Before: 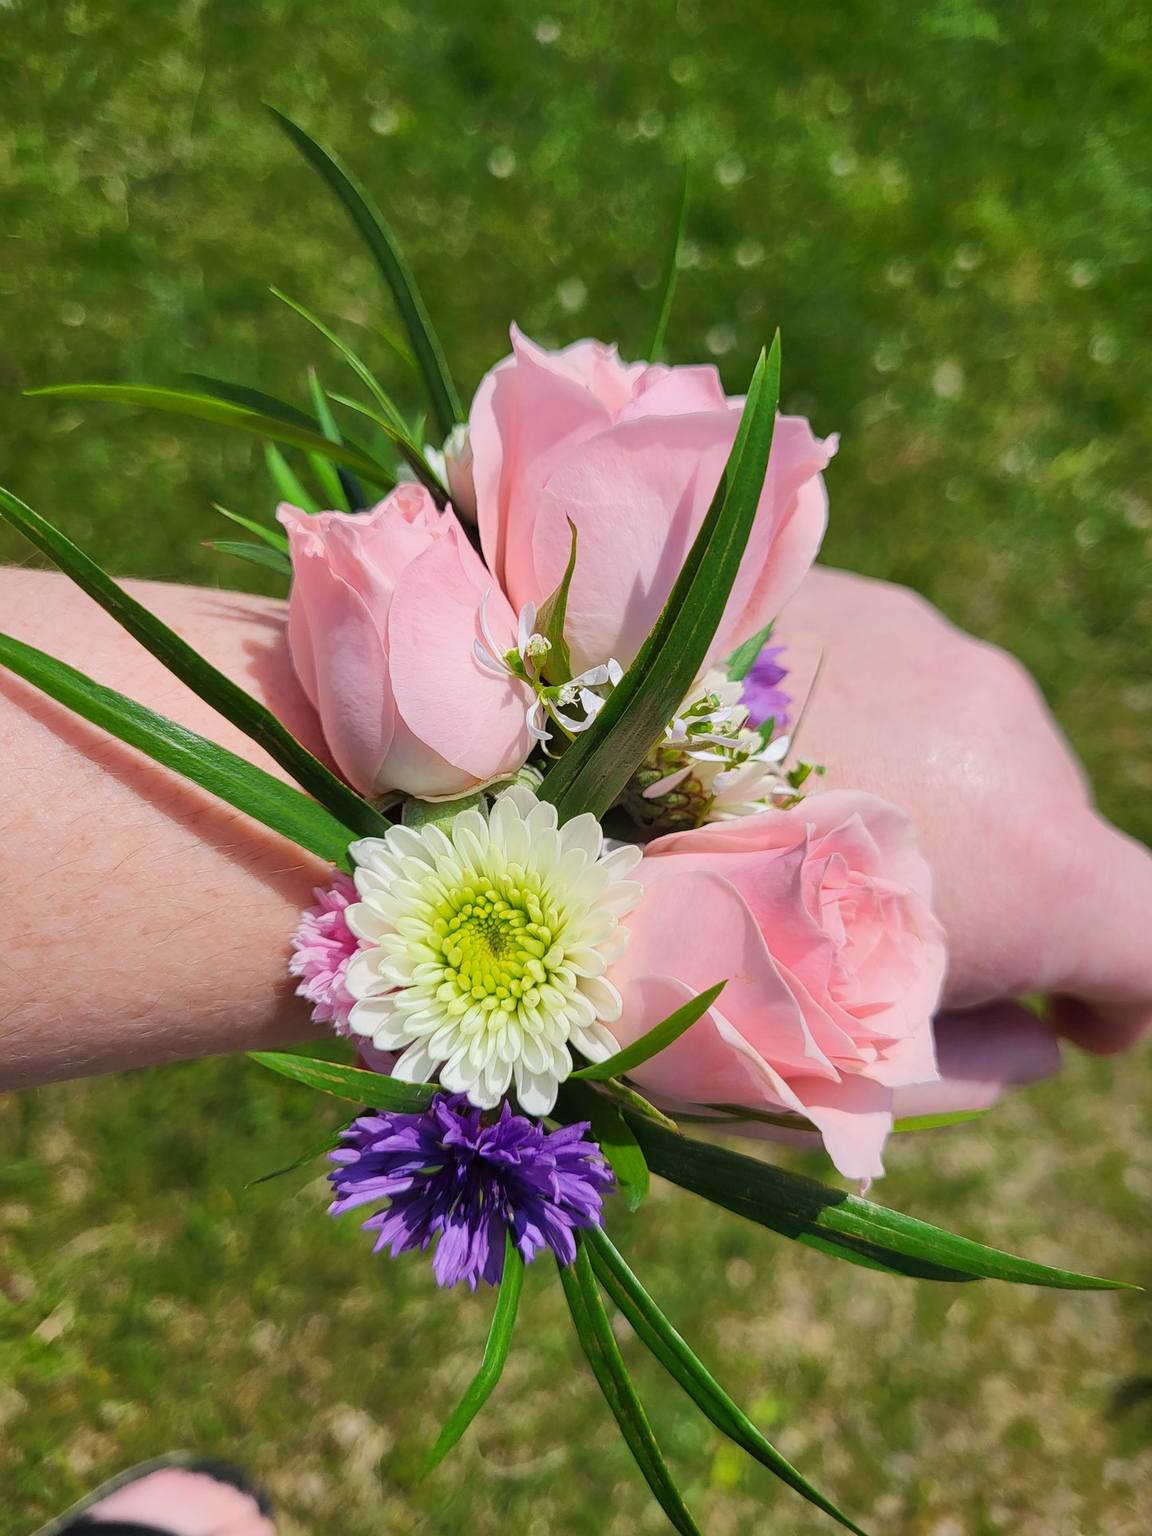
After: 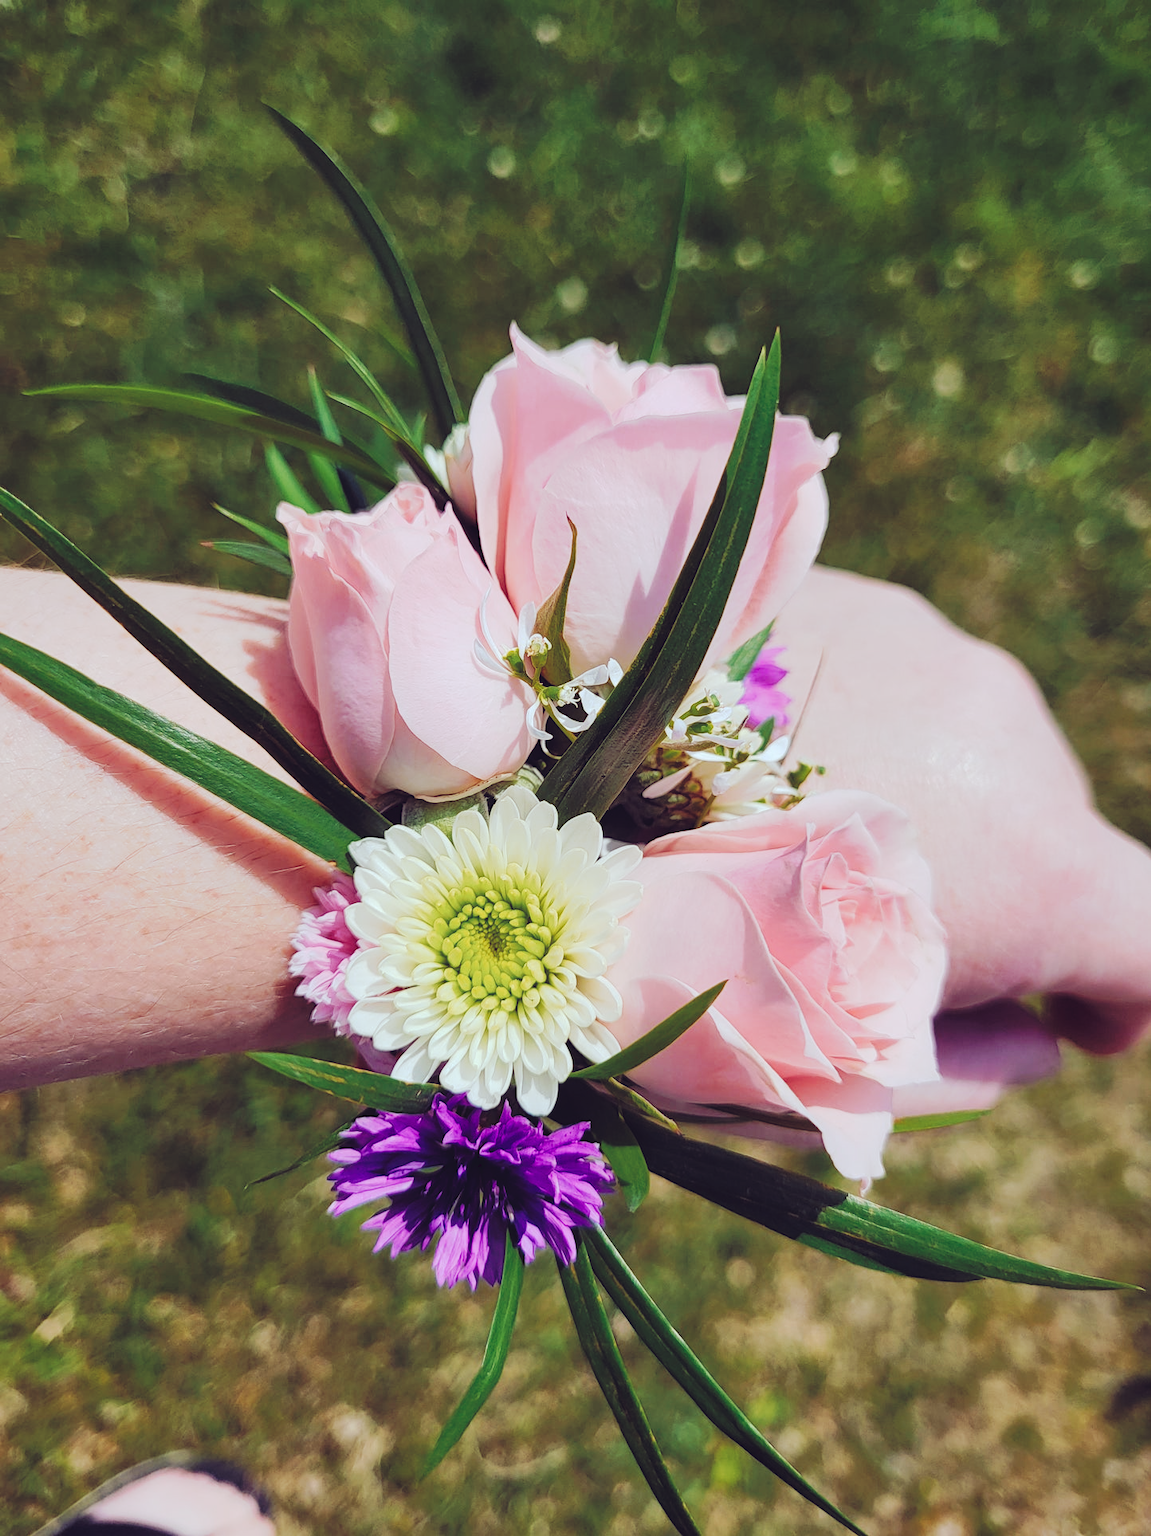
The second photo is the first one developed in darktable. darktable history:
tone curve: curves: ch0 [(0, 0) (0.003, 0.054) (0.011, 0.057) (0.025, 0.056) (0.044, 0.062) (0.069, 0.071) (0.1, 0.088) (0.136, 0.111) (0.177, 0.146) (0.224, 0.19) (0.277, 0.261) (0.335, 0.363) (0.399, 0.458) (0.468, 0.562) (0.543, 0.653) (0.623, 0.725) (0.709, 0.801) (0.801, 0.853) (0.898, 0.915) (1, 1)], preserve colors none
color look up table: target L [97.45, 95.21, 91.27, 80.66, 79.69, 66.72, 61.28, 56.4, 47.21, 48.73, 42.52, 31.47, 8.915, 200.93, 84.81, 77.39, 69.47, 61.65, 62.07, 50.22, 49.76, 36.99, 36.59, 35.3, 36.37, 2.442, 90.29, 78.29, 66.1, 54.32, 62.14, 61.12, 52.74, 54.66, 50.83, 48.51, 48.24, 38.66, 30.41, 33.28, 16.58, 14.81, 87.96, 87.27, 68.95, 61.28, 46.74, 33.65, 30.33], target a [-12.73, -20.51, -29.11, -74.19, -63.84, -61.54, -42.38, -17.23, -31.71, -13, -21.07, -13.15, 3.481, 0, 6.912, 4.781, 32.83, 36.16, 5.447, 62.69, 29.15, 30.75, 45.43, 42.4, 7.38, 18.05, 17.54, 37.35, 50.28, 9.155, 41.01, 81.44, 53.92, 64.69, 4.481, 28.29, 69.29, 43.45, 36.47, 45.61, 37.44, 38.81, -45.01, -19.45, -21.68, -11.76, -14.1, 1.146, 3.791], target b [8.962, 71.62, 43.37, 52.9, 17.78, 35.54, 16.56, 21.47, 27.84, 34.86, -5.899, 12.01, -10.32, -0.001, 7.168, 59.09, 22.39, 48.87, 8.651, 24.59, 3.267, 22.81, 22.59, 8.232, 4.259, -17.88, -18.54, -34.08, -23.59, -47.27, -59.33, -58.53, -5.584, -21.32, -74.47, -27.05, -50.53, -85.83, -14.18, -54.17, -50.01, -32.59, -16.1, -19.16, -40.56, -16.02, -29.63, -13.99, -33.18], num patches 49
